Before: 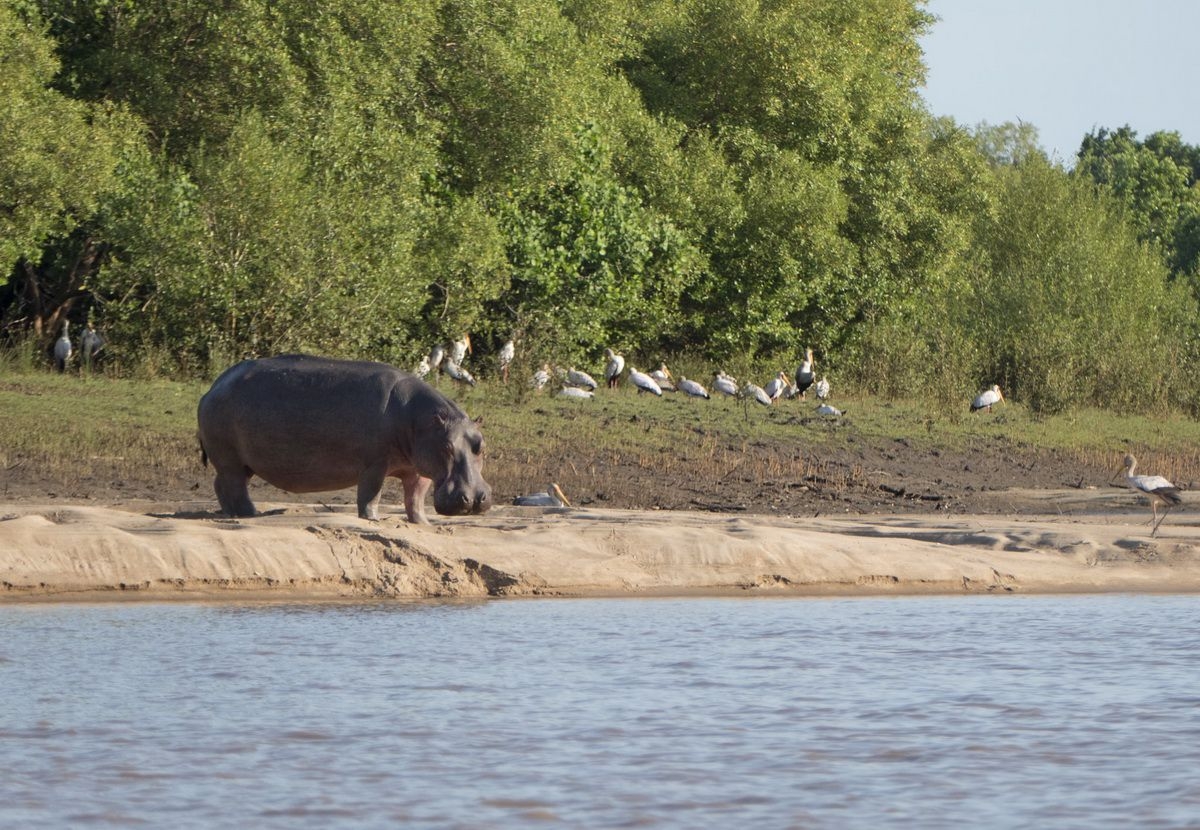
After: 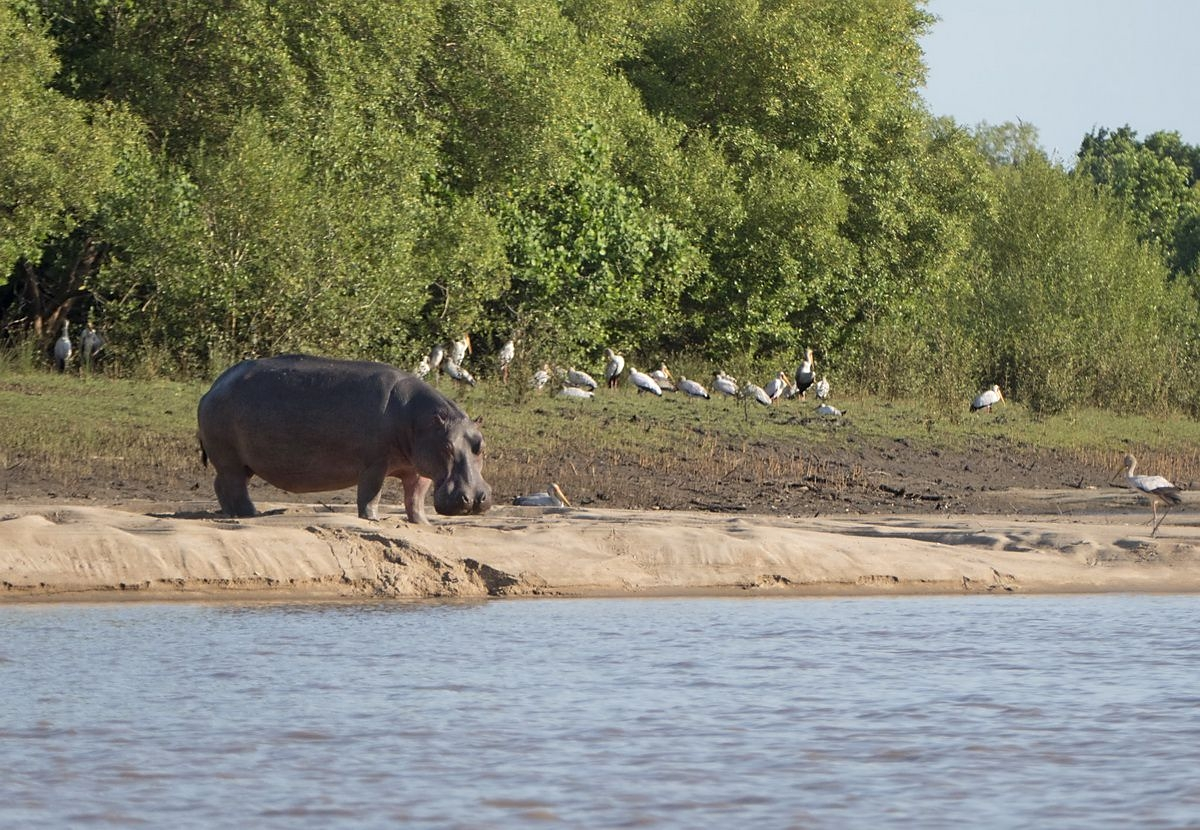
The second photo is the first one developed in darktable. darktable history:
color calibration: illuminant same as pipeline (D50), adaptation XYZ, x 0.345, y 0.358, temperature 5017.44 K
sharpen: radius 1.56, amount 0.367, threshold 1.361
